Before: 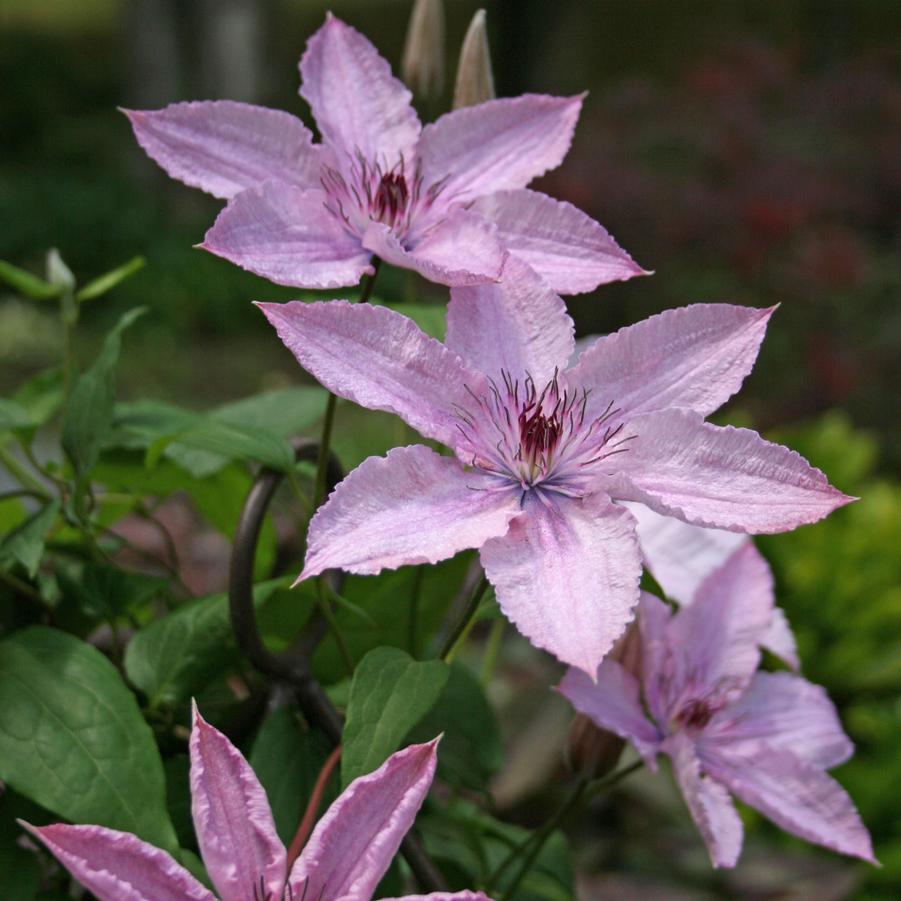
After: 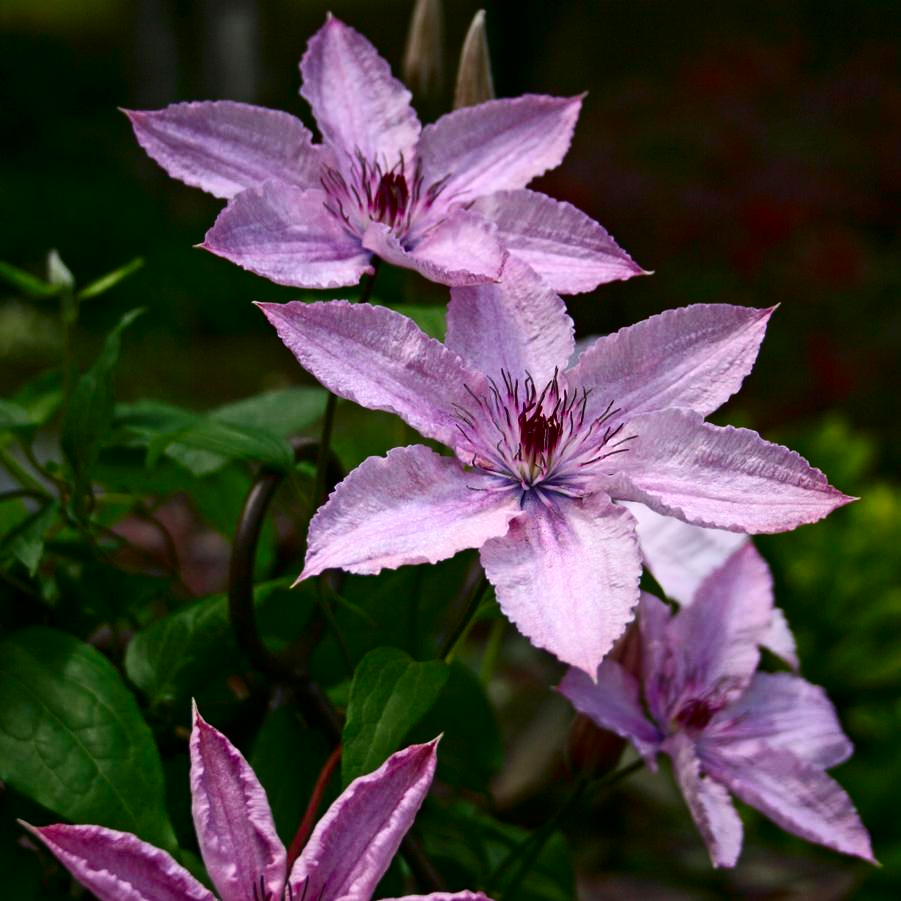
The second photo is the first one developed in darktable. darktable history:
contrast brightness saturation: contrast 0.223, brightness -0.186, saturation 0.244
